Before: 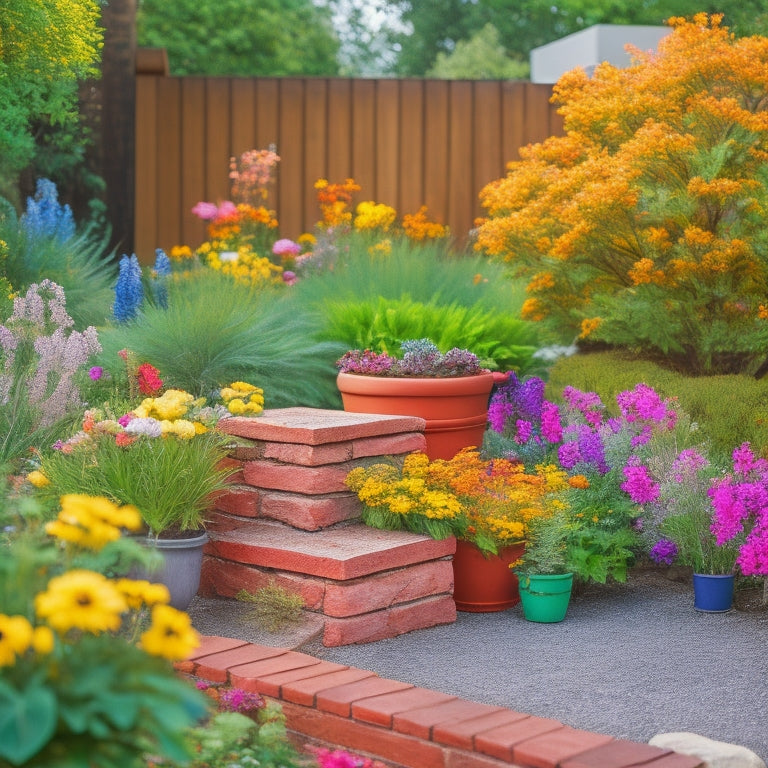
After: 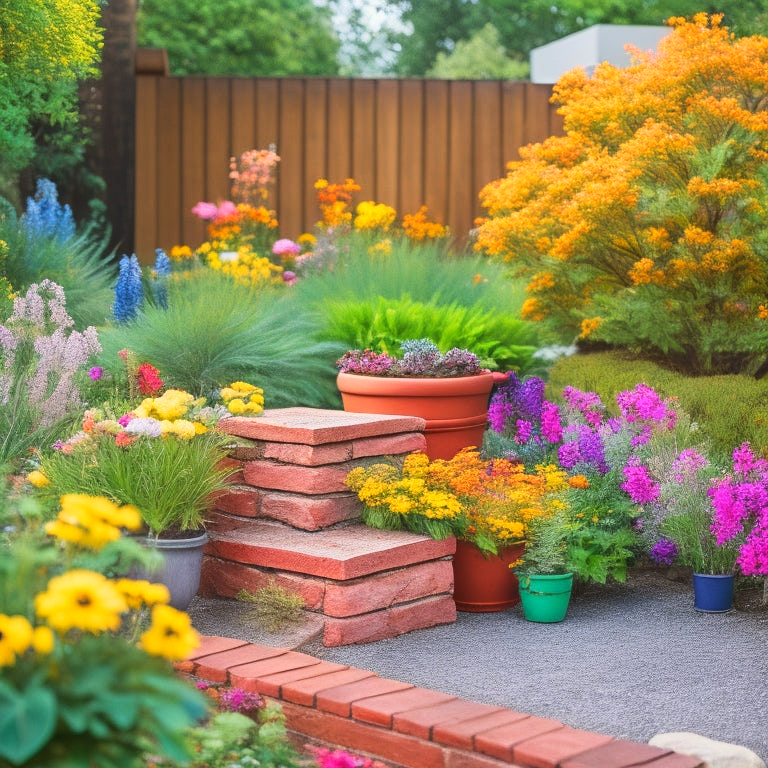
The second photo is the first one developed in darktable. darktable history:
tone curve: curves: ch0 [(0, 0.032) (0.181, 0.156) (0.751, 0.829) (1, 1)], color space Lab, linked channels, preserve colors none
